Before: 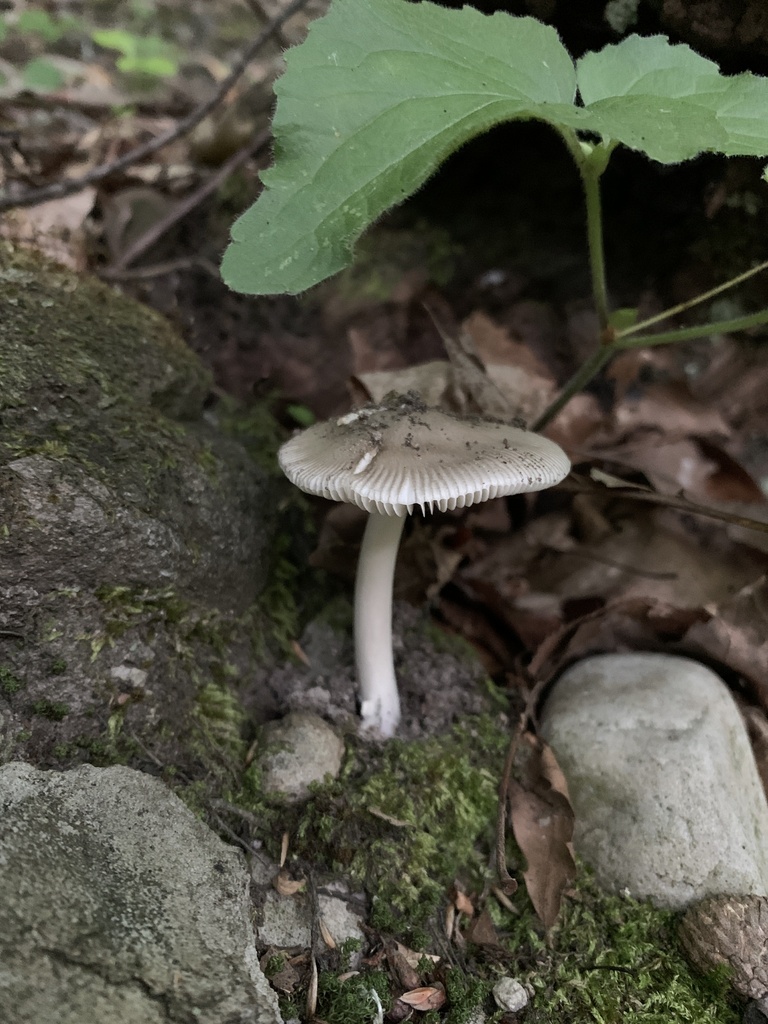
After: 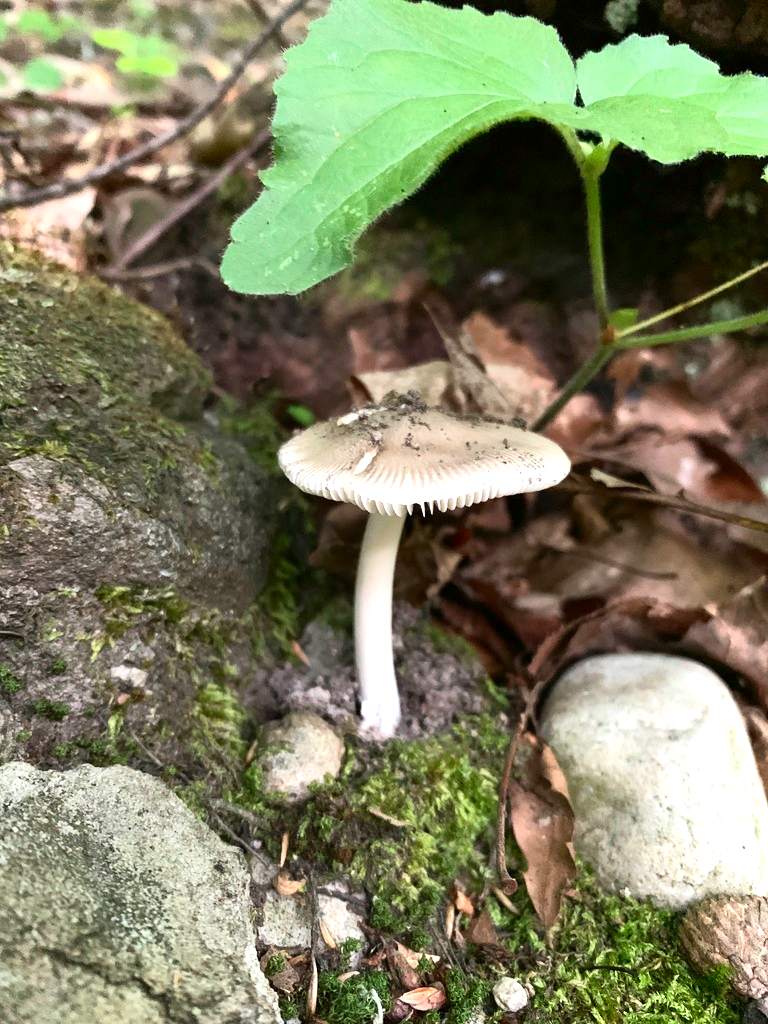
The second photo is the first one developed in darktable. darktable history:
tone equalizer: on, module defaults
exposure: black level correction 0, exposure 1.378 EV, compensate highlight preservation false
contrast brightness saturation: contrast 0.168, saturation 0.326
